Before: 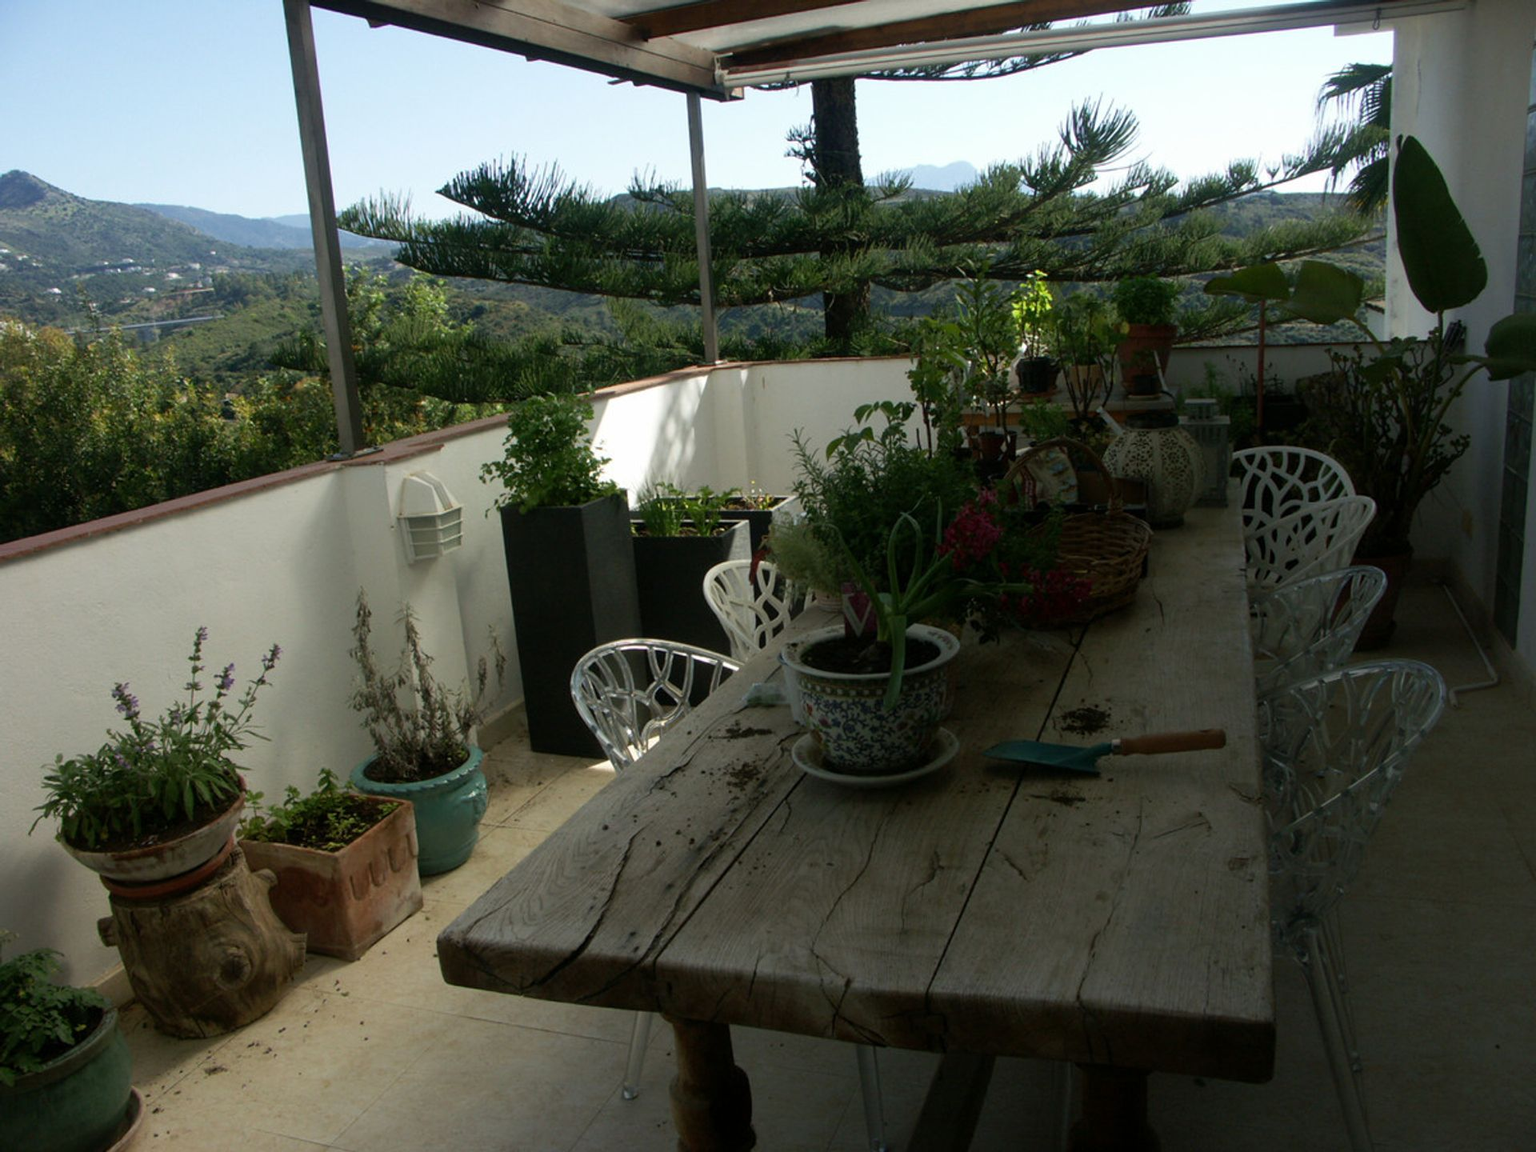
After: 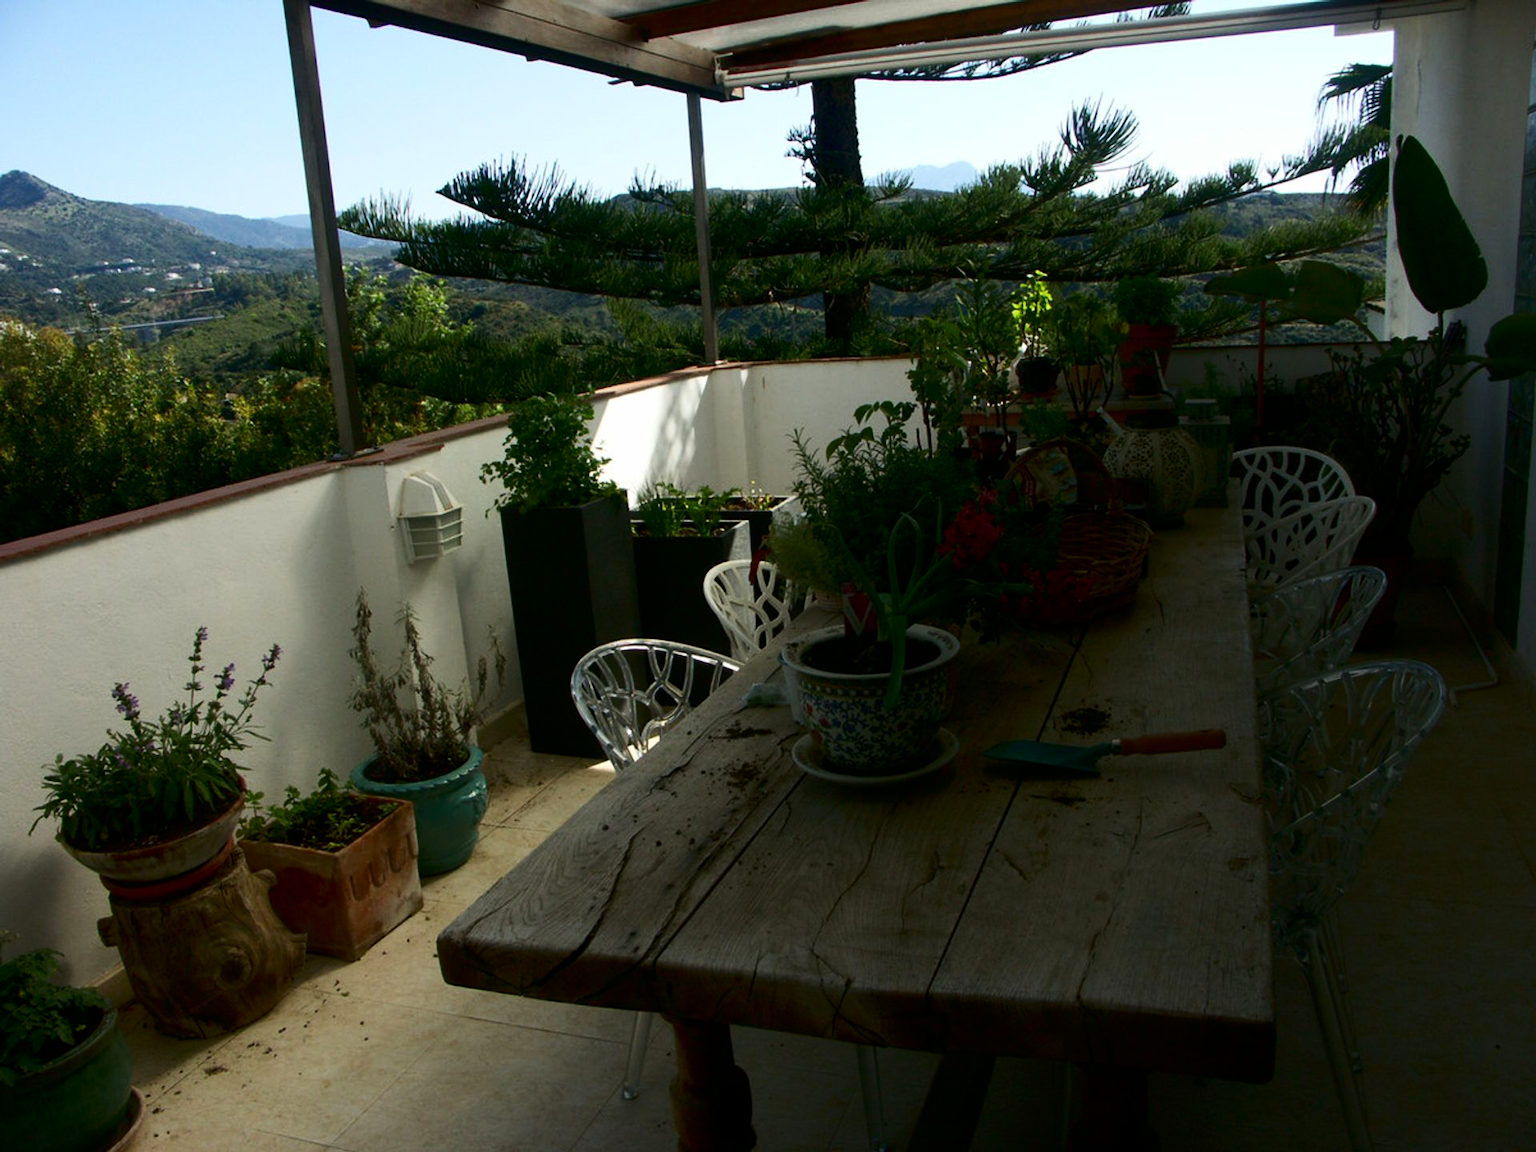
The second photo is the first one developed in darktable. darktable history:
contrast brightness saturation: contrast 0.193, brightness -0.107, saturation 0.206
